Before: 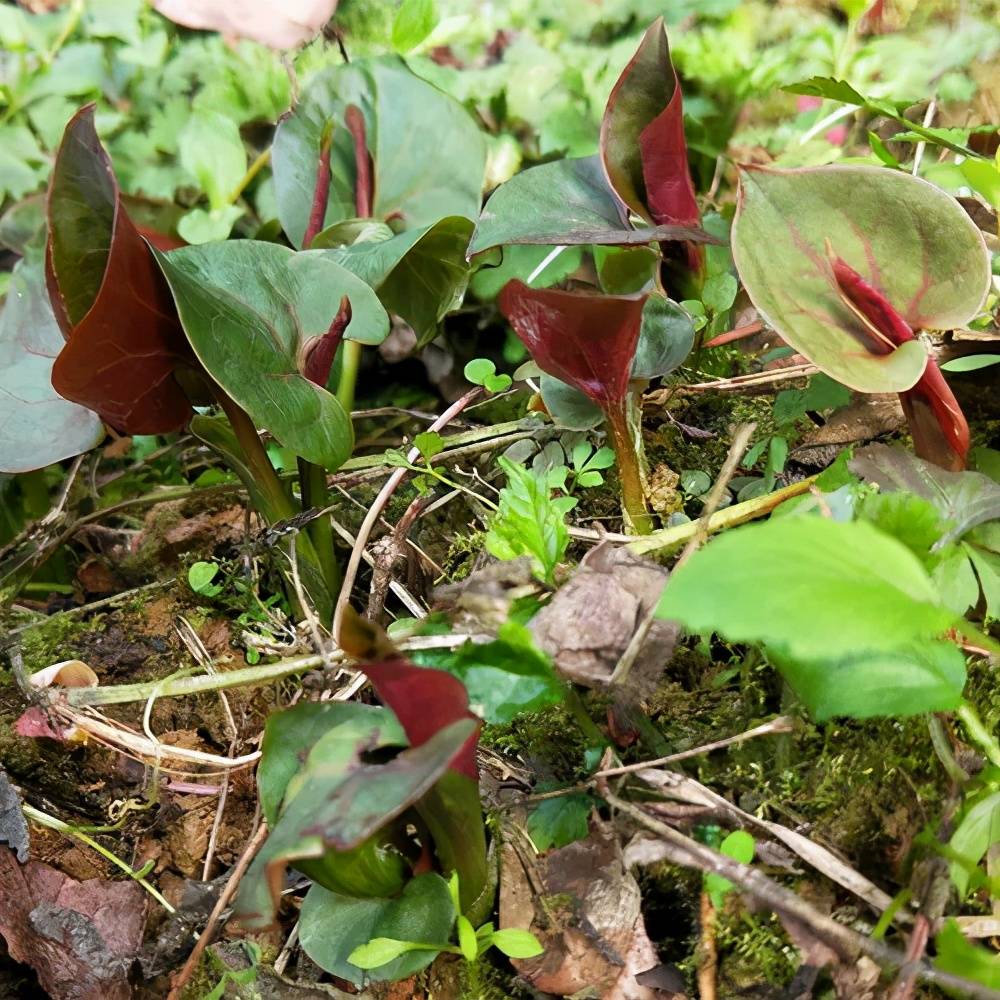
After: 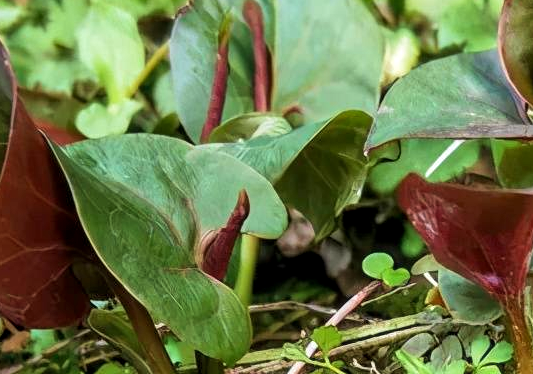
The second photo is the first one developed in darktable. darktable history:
local contrast: on, module defaults
crop: left 10.276%, top 10.627%, right 36.349%, bottom 51.961%
shadows and highlights: shadows 52.02, highlights -28.26, soften with gaussian
velvia: on, module defaults
